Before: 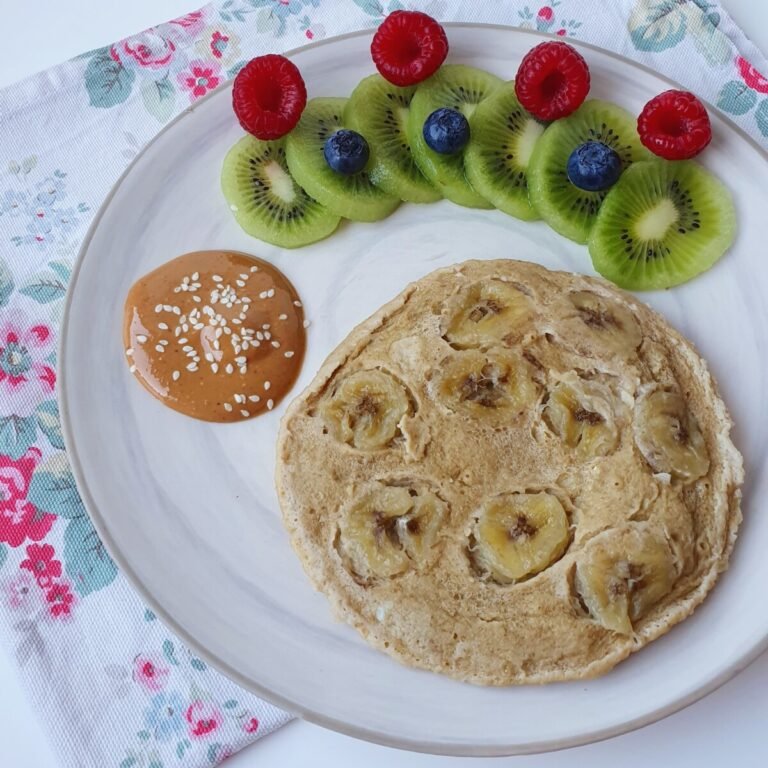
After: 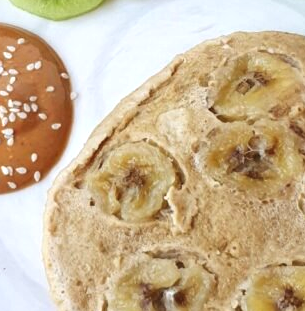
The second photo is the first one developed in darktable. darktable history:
crop: left 30.358%, top 29.757%, right 29.807%, bottom 29.62%
exposure: black level correction -0.001, exposure 0.537 EV, compensate exposure bias true, compensate highlight preservation false
